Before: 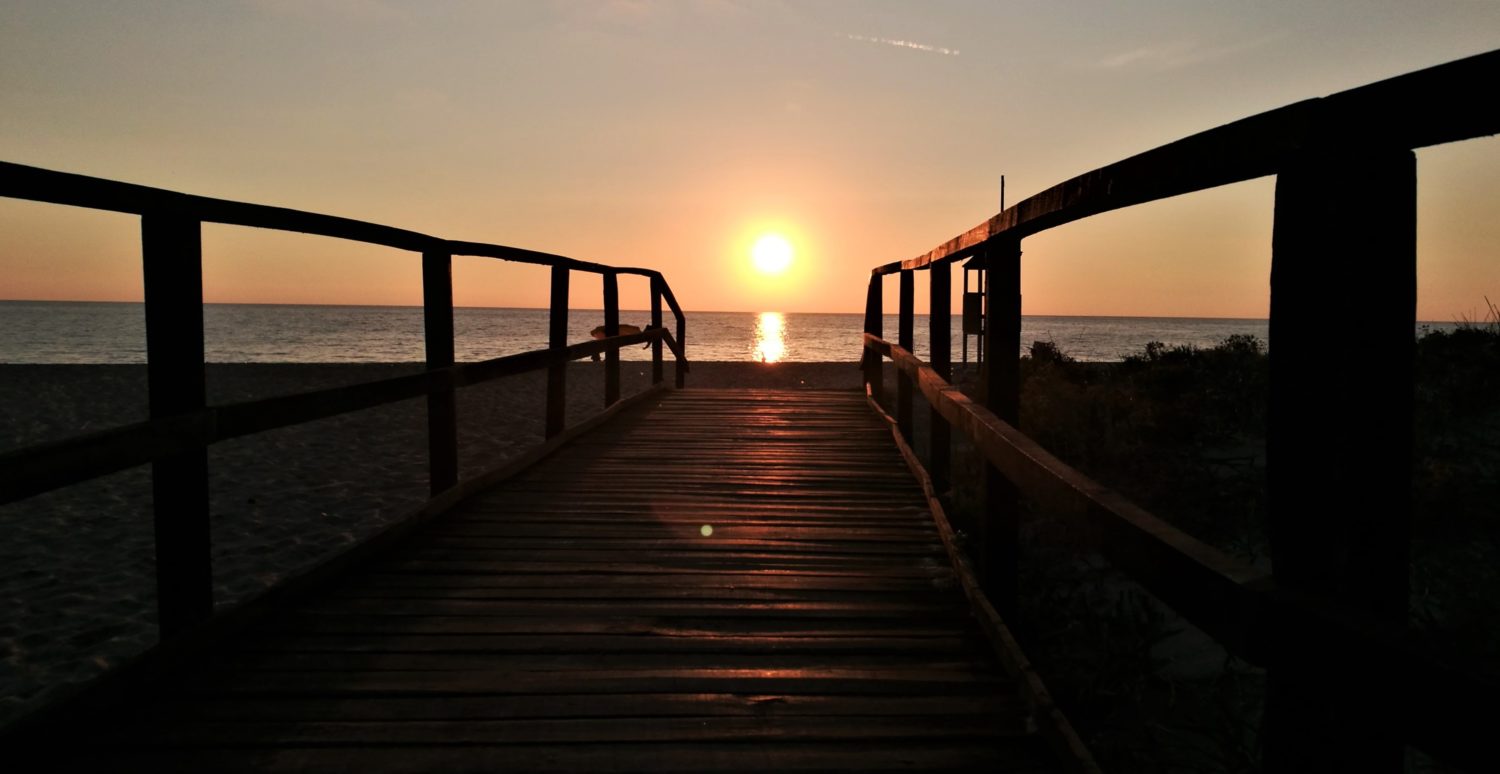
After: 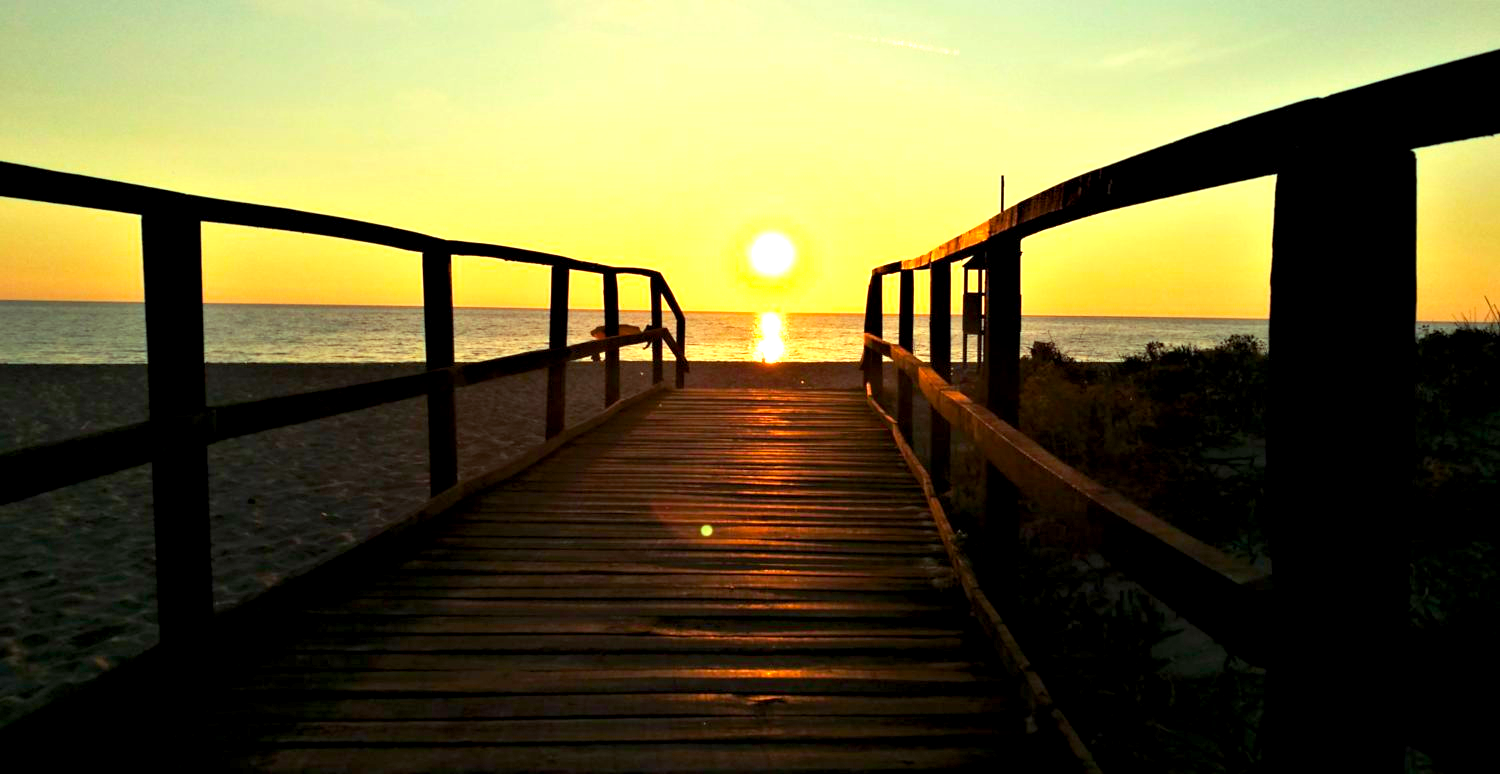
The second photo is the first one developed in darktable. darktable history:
color balance rgb: shadows lift › luminance -9.21%, highlights gain › luminance 15.464%, highlights gain › chroma 7.115%, highlights gain › hue 123.3°, linear chroma grading › global chroma 10.327%, perceptual saturation grading › global saturation 25.348%, contrast -9.735%
exposure: black level correction 0.002, exposure 1.313 EV, compensate highlight preservation false
